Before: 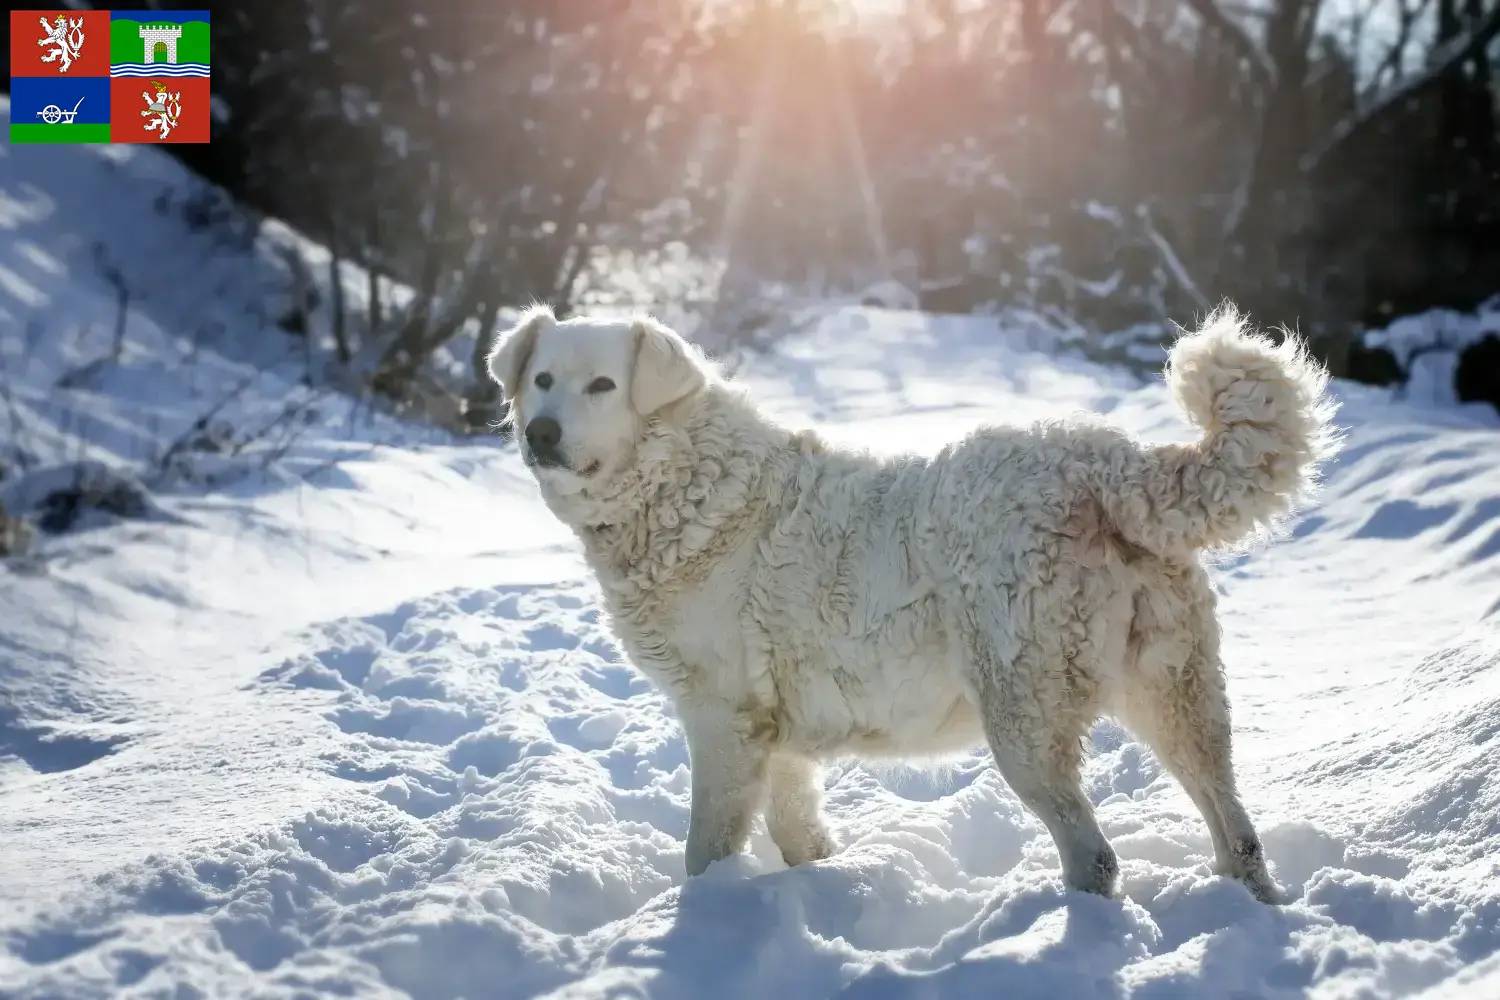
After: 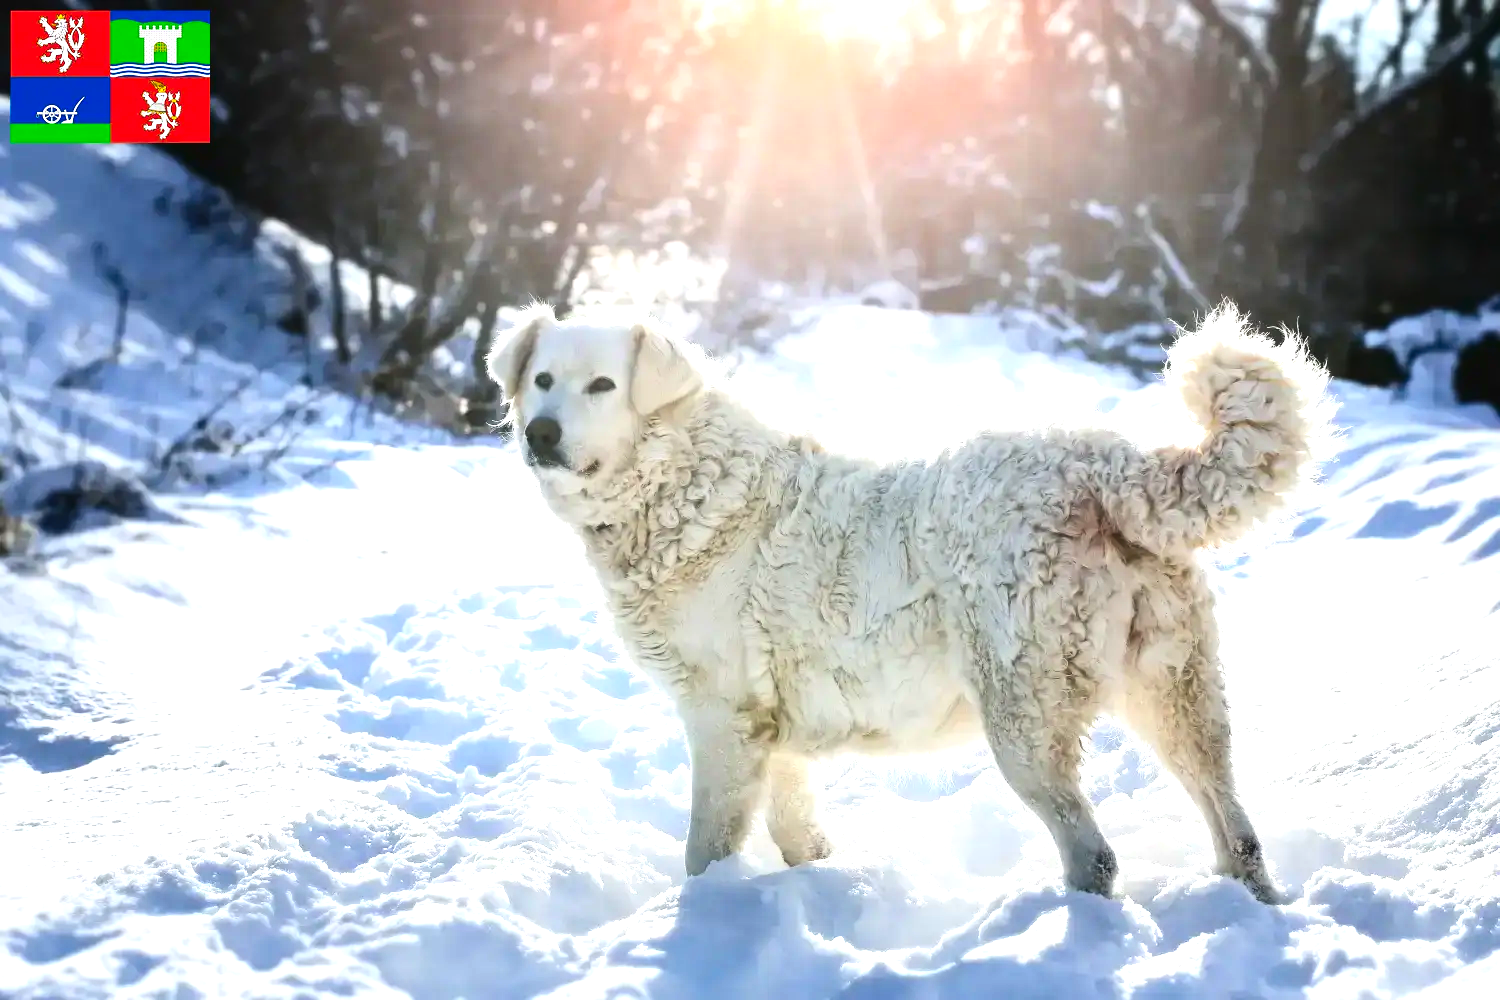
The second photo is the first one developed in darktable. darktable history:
exposure: black level correction -0.005, exposure 1.002 EV, compensate highlight preservation false
contrast brightness saturation: contrast 0.19, brightness -0.11, saturation 0.21
